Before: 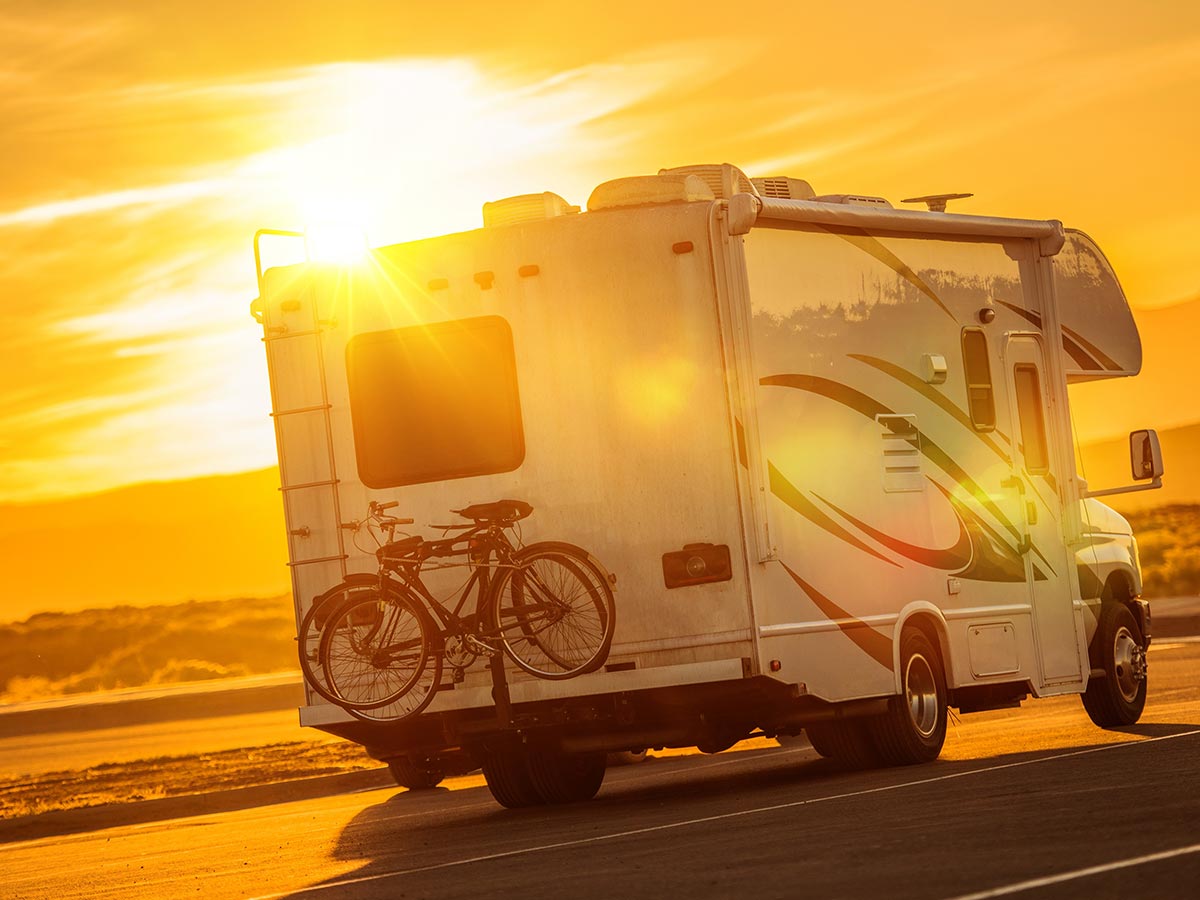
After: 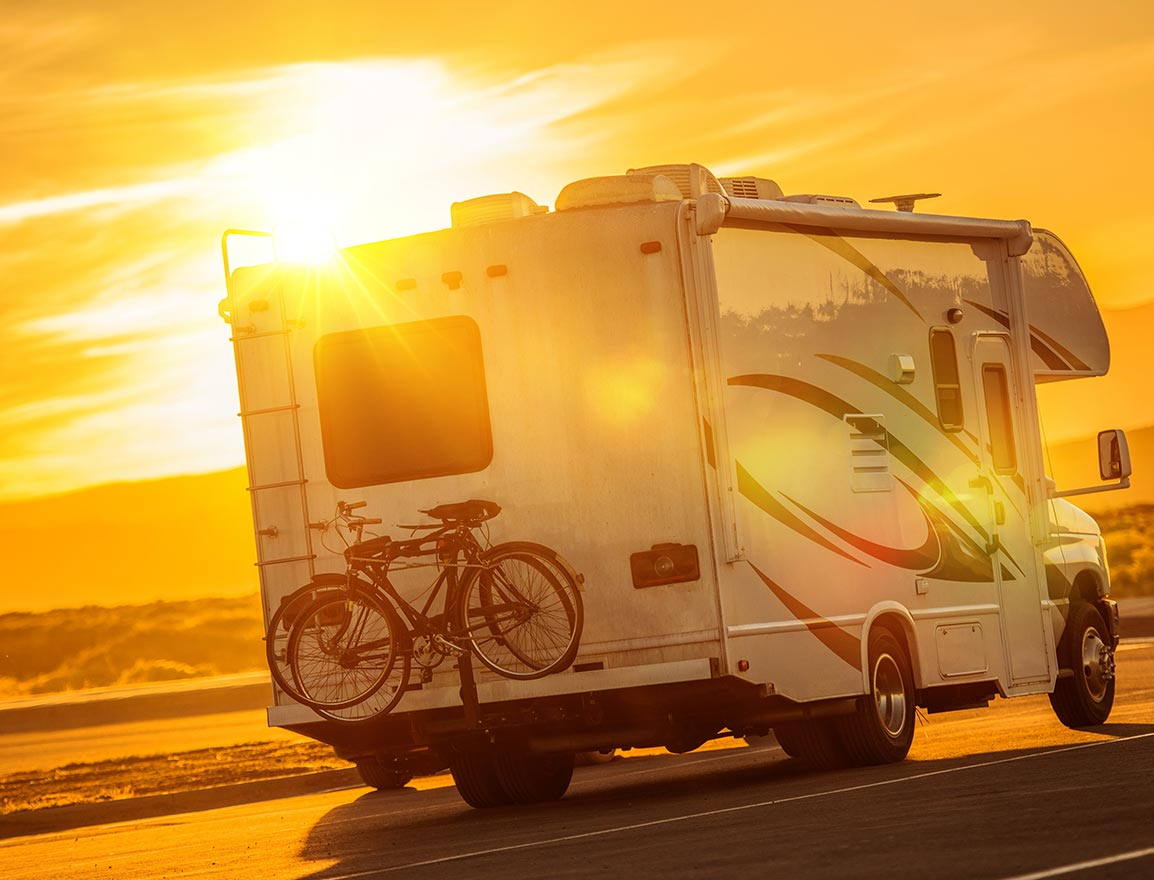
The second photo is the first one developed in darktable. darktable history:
crop and rotate: left 2.717%, right 1.041%, bottom 2.142%
